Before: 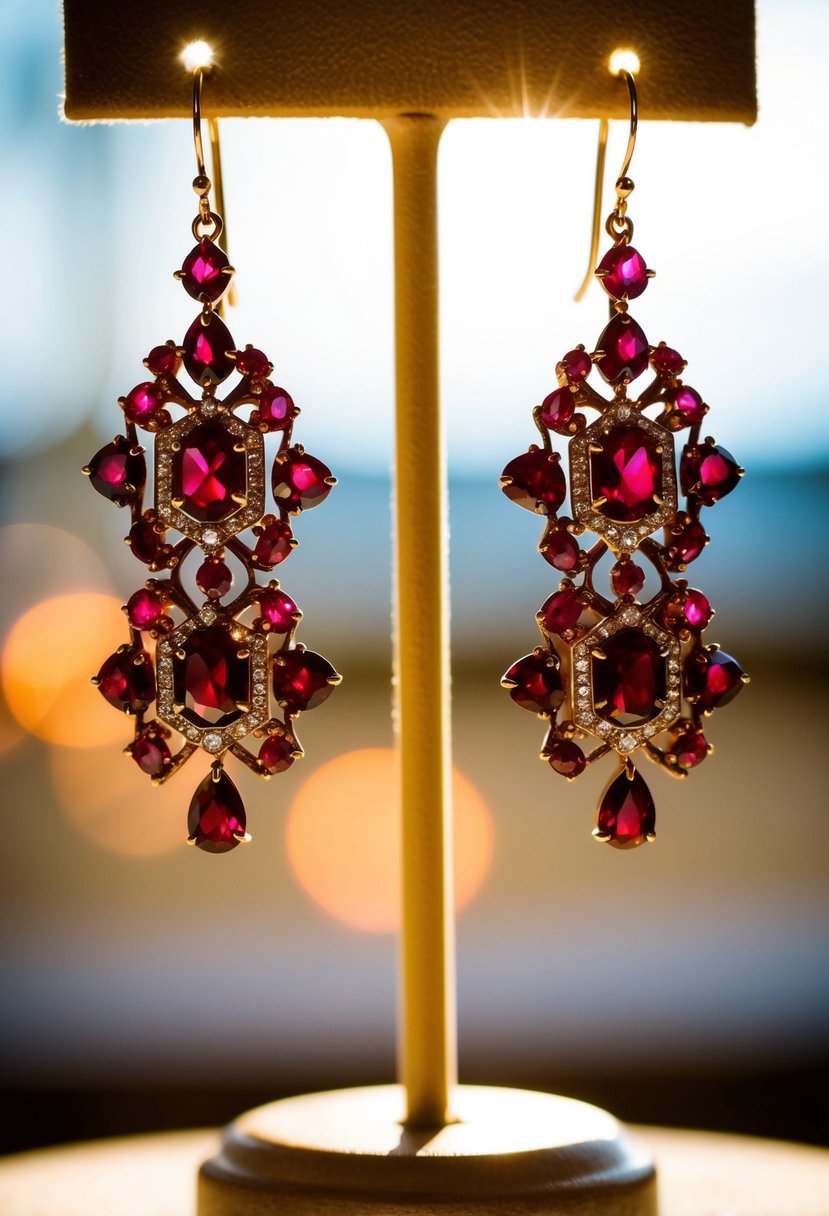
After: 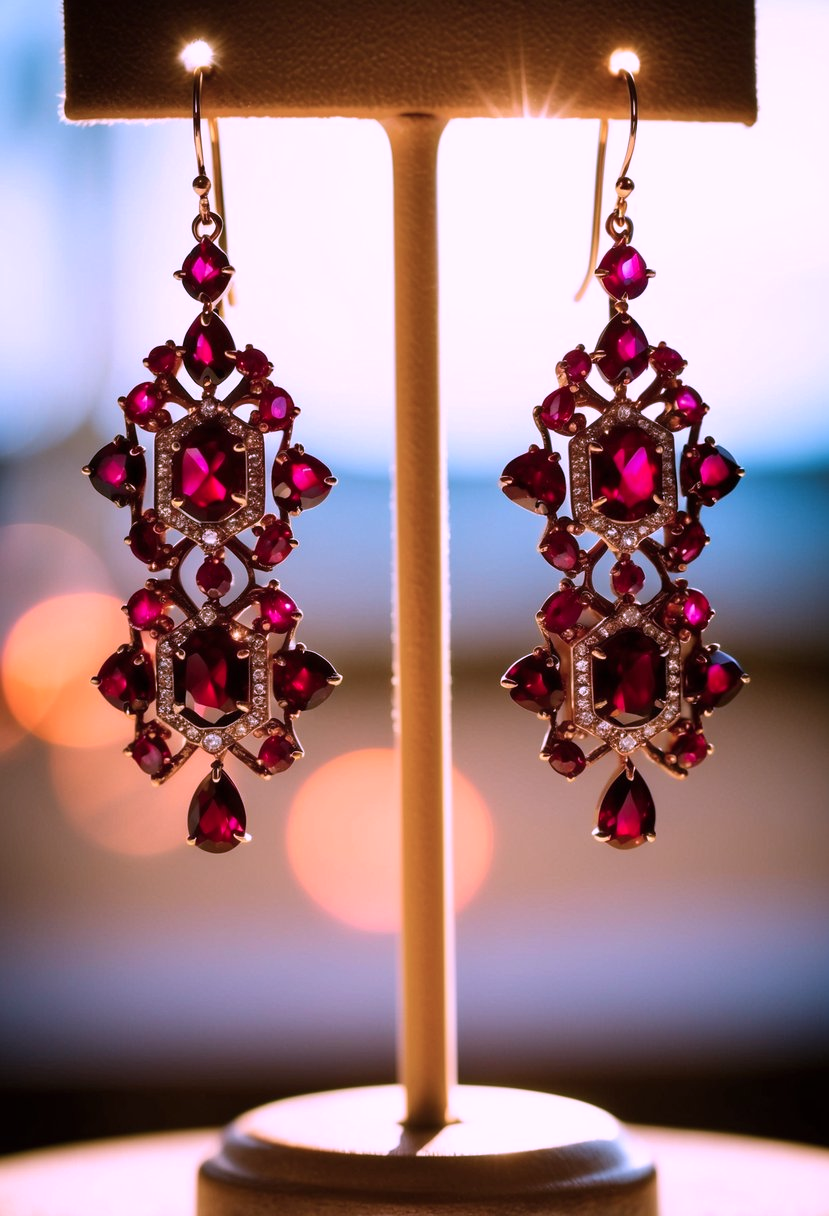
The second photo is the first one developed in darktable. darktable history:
color correction: highlights a* 15.11, highlights b* -24.86
